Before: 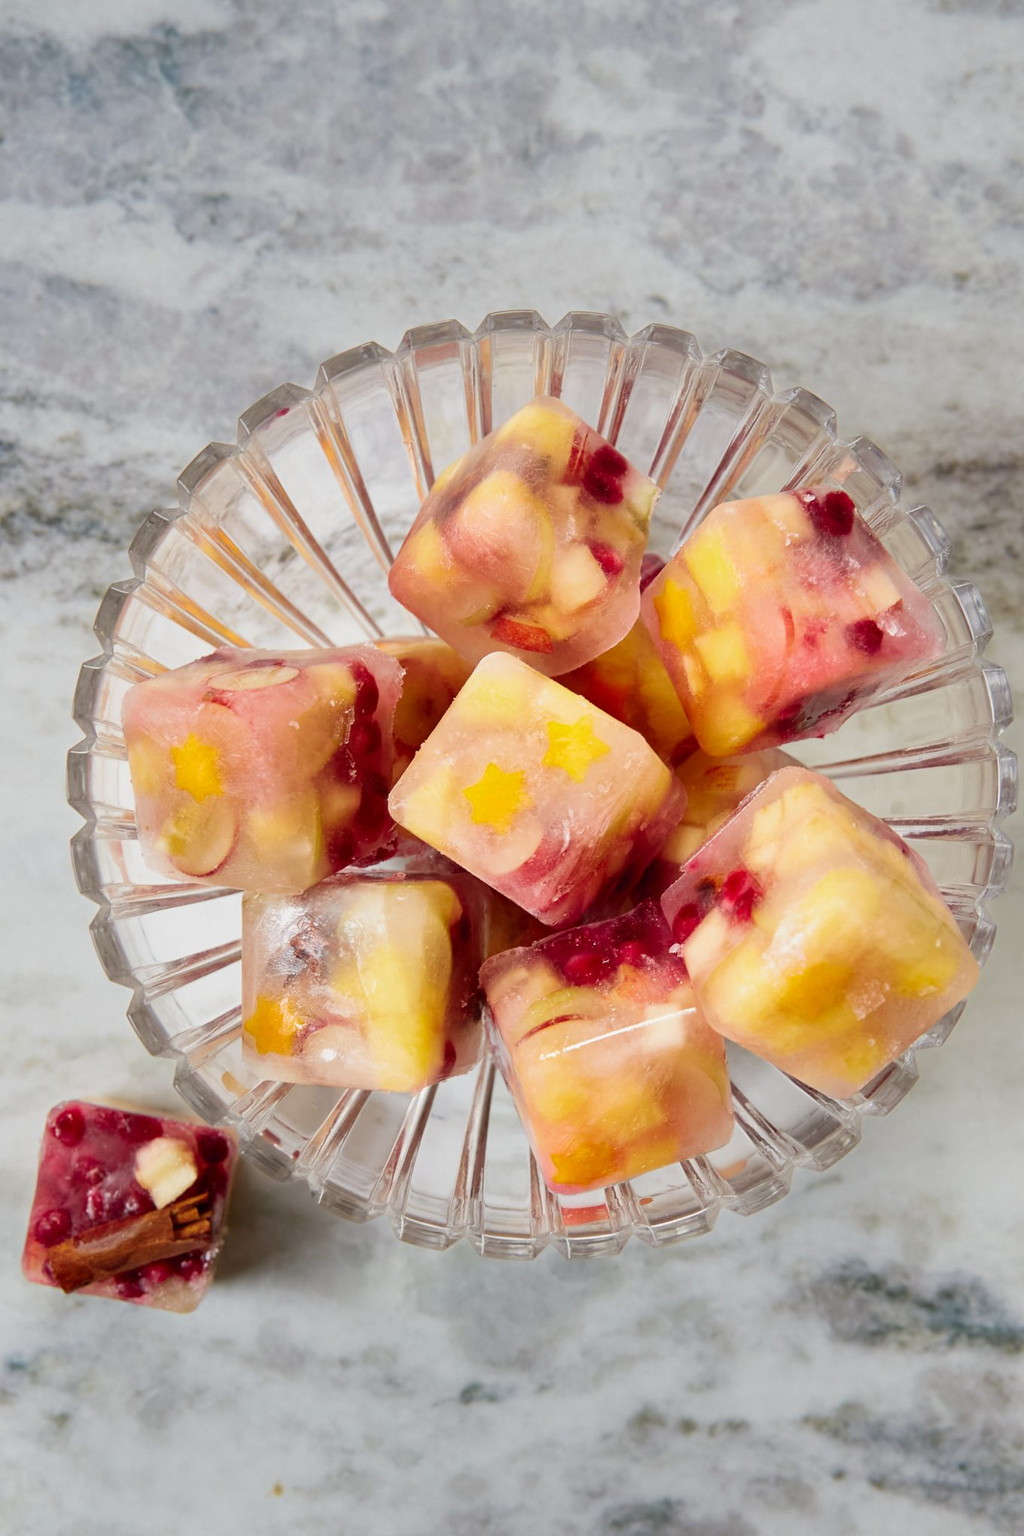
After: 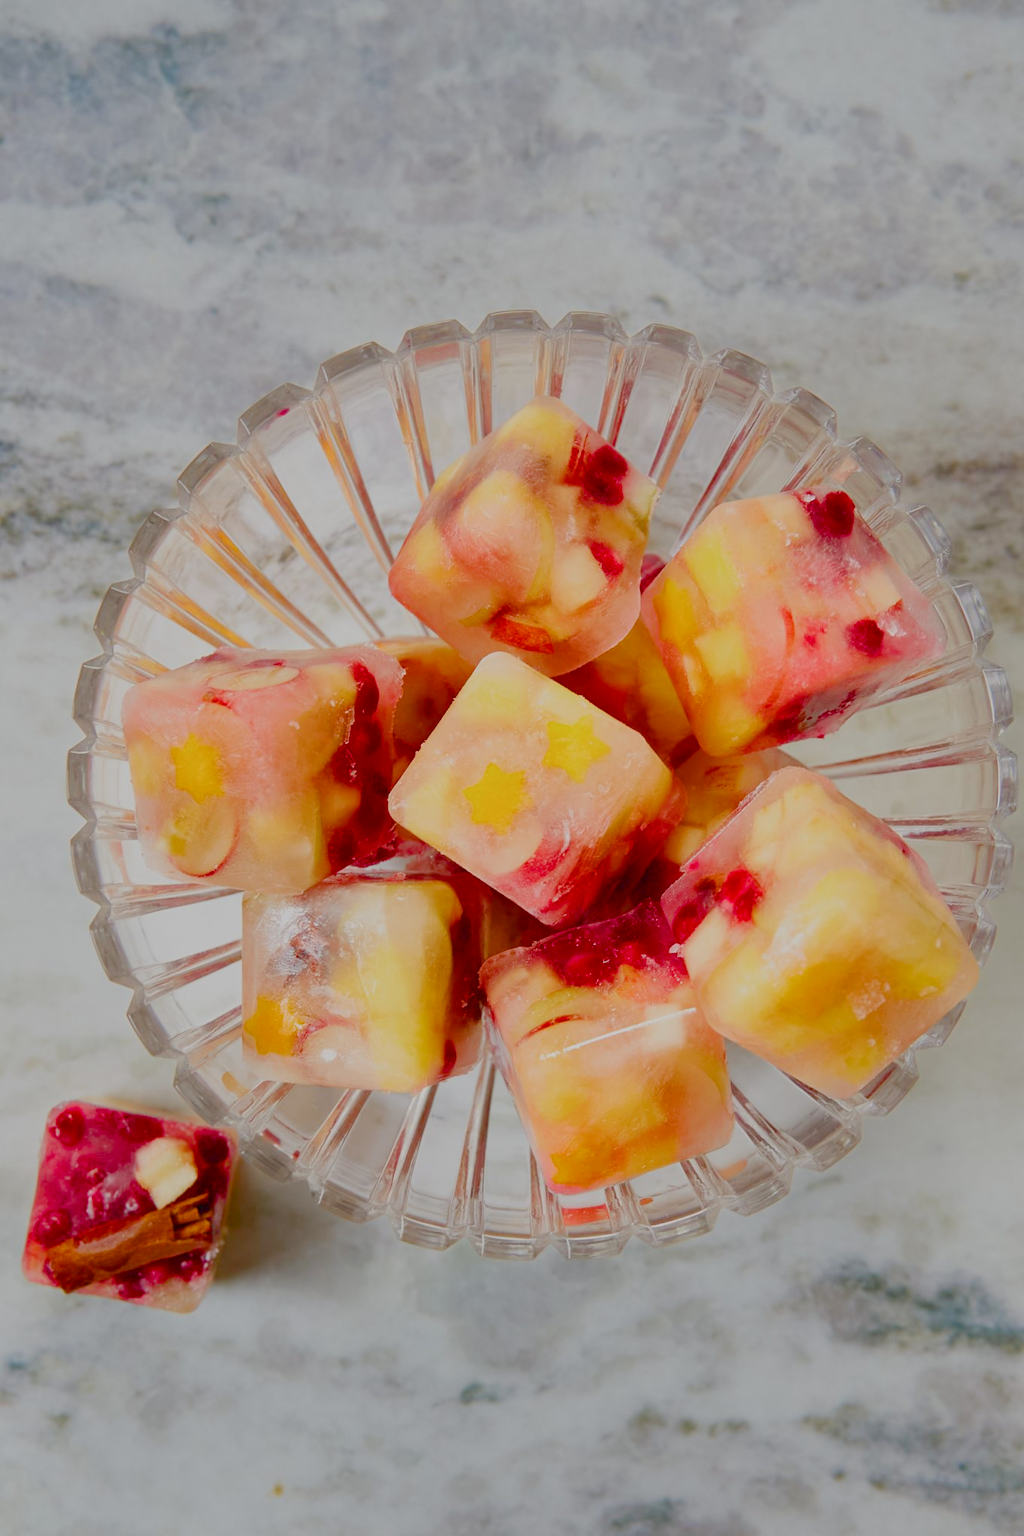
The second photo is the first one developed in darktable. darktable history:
color balance rgb: perceptual saturation grading › global saturation 20%, perceptual saturation grading › highlights -25.427%, perceptual saturation grading › shadows 49.327%, contrast -29.448%
